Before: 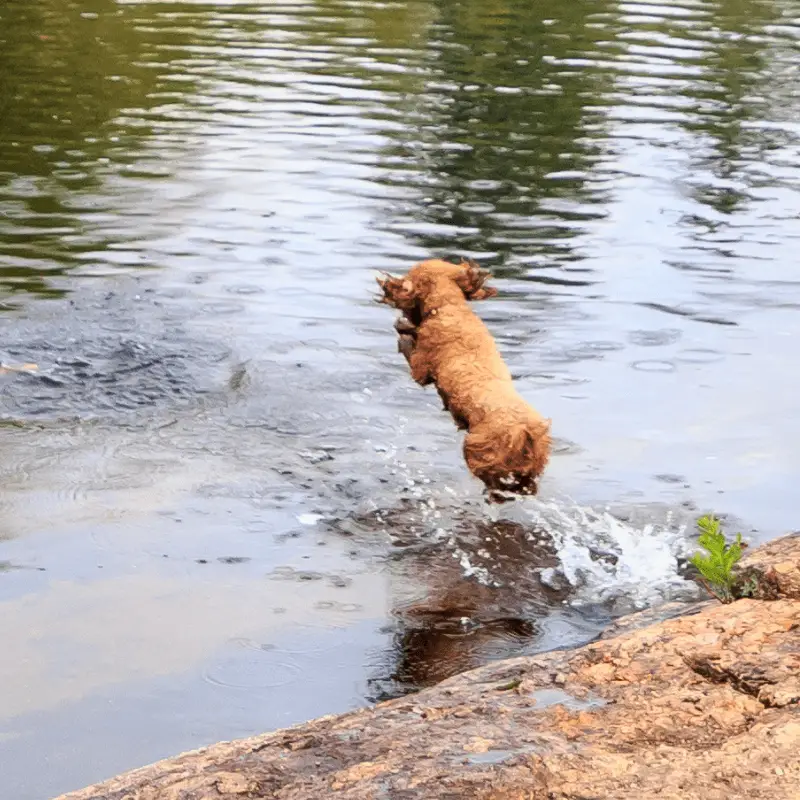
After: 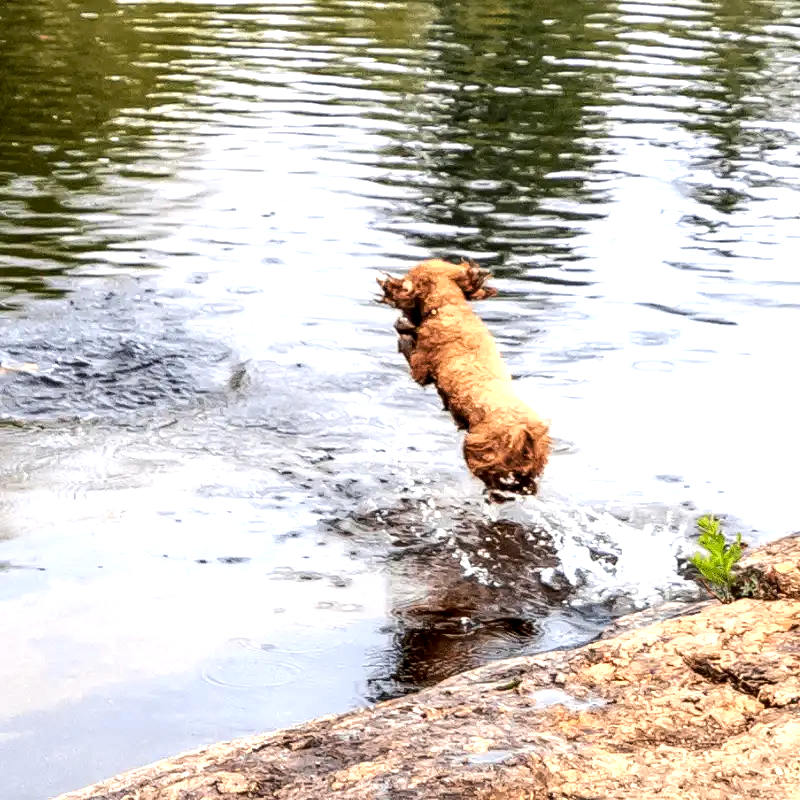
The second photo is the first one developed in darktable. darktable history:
tone equalizer: -8 EV -0.785 EV, -7 EV -0.698 EV, -6 EV -0.638 EV, -5 EV -0.366 EV, -3 EV 0.403 EV, -2 EV 0.6 EV, -1 EV 0.692 EV, +0 EV 0.726 EV, edges refinement/feathering 500, mask exposure compensation -1.57 EV, preserve details no
local contrast: detail 130%
exposure: black level correction 0.01, exposure 0.015 EV, compensate exposure bias true, compensate highlight preservation false
